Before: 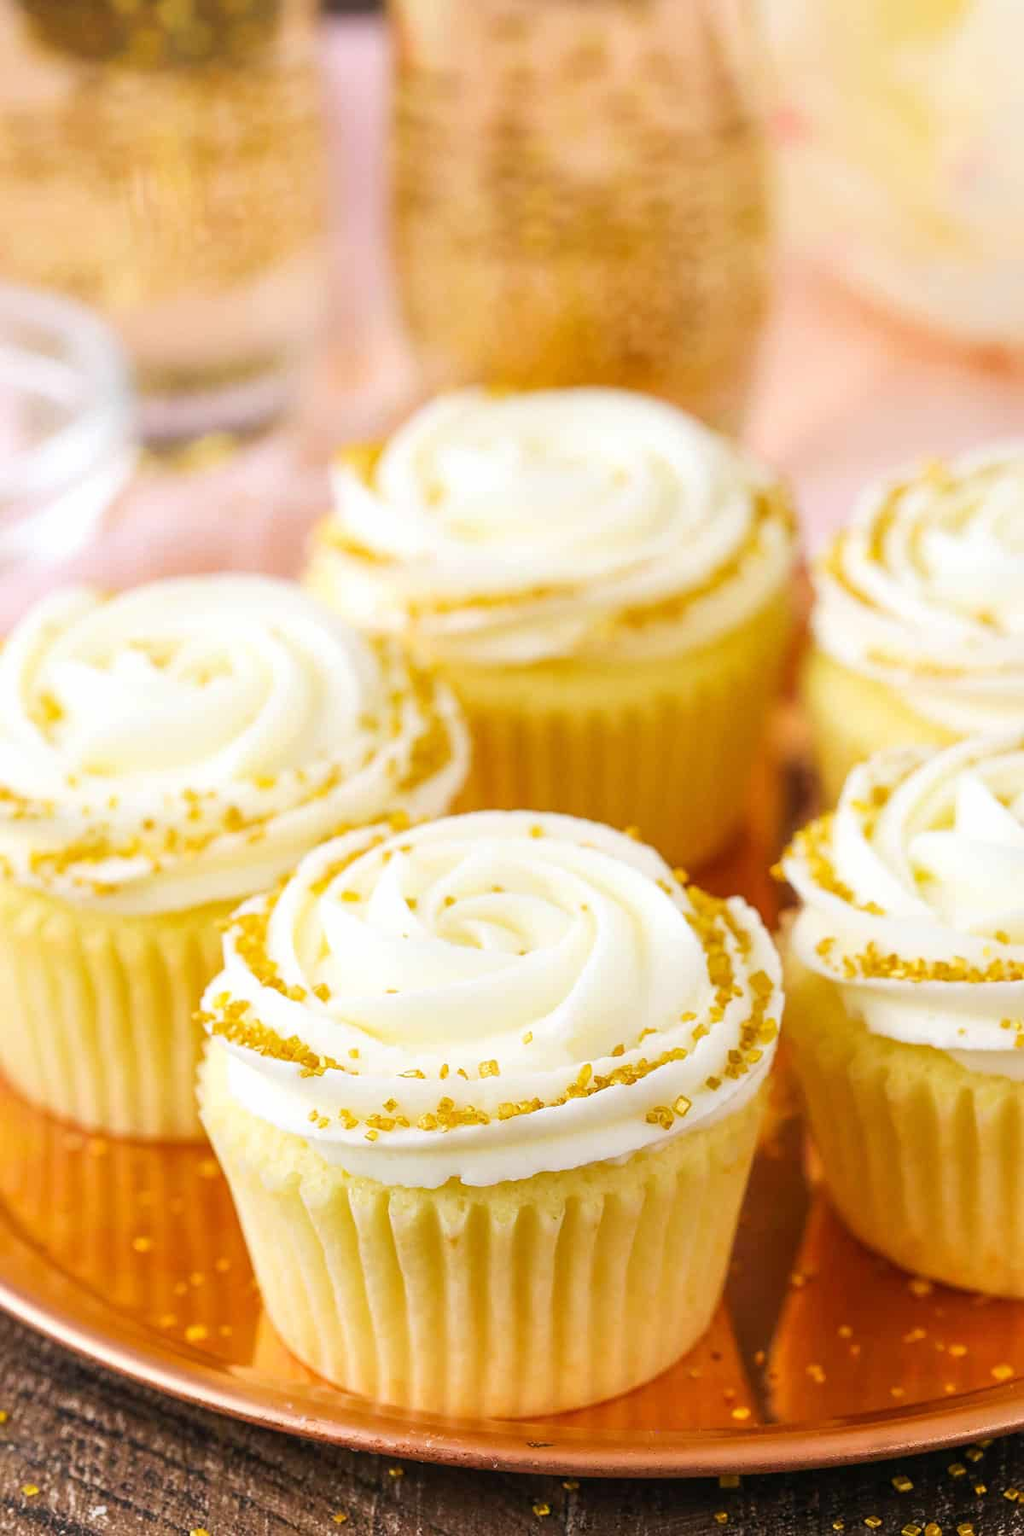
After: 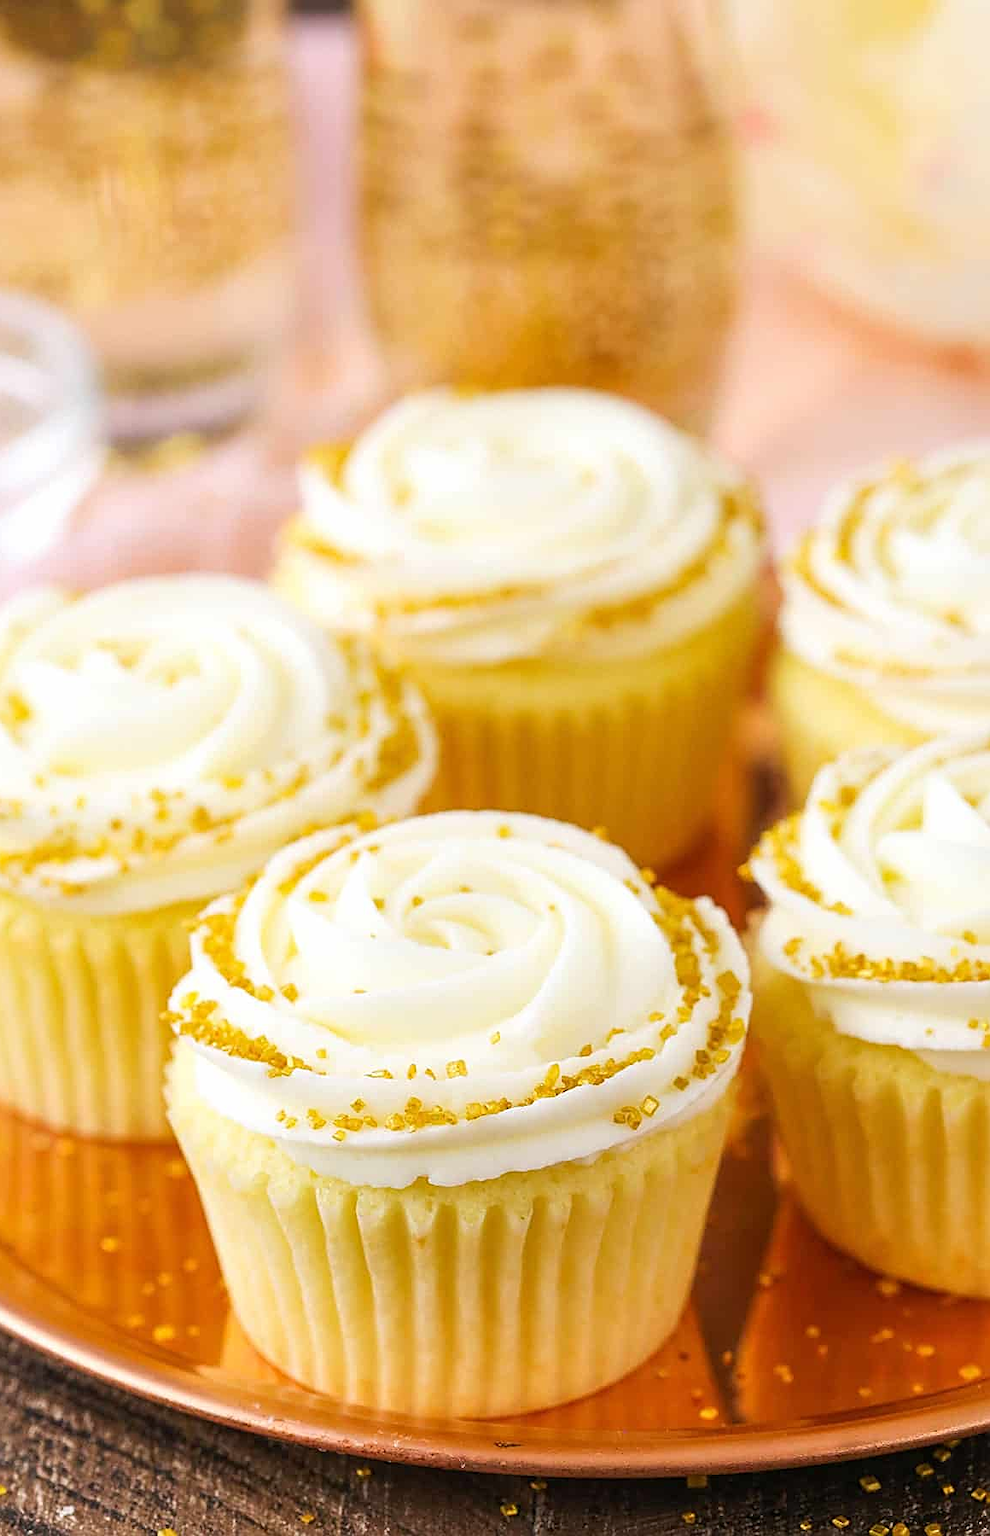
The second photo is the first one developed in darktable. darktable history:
sharpen: on, module defaults
crop and rotate: left 3.18%
